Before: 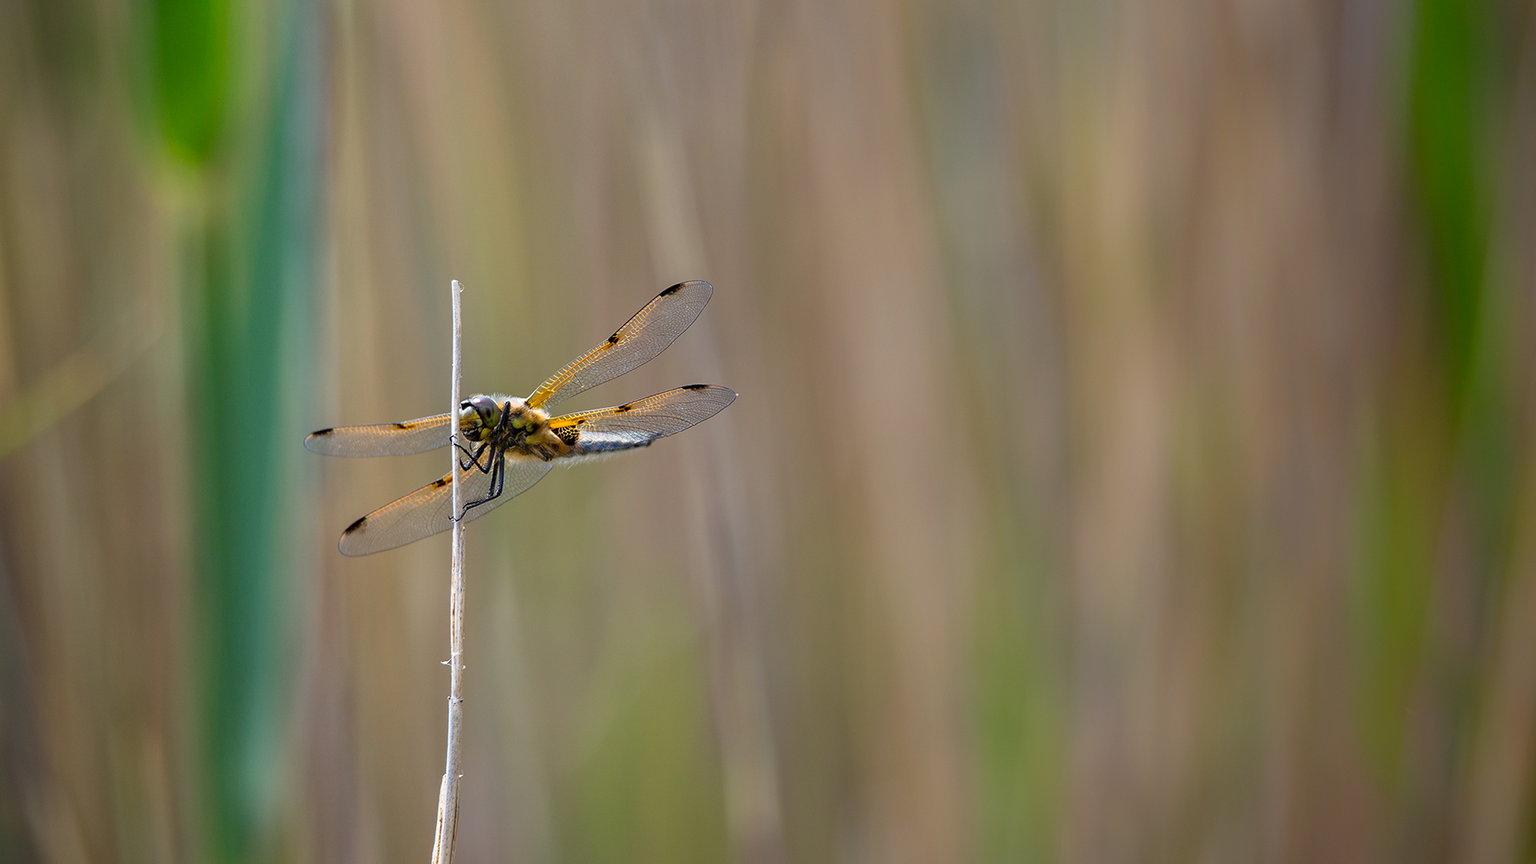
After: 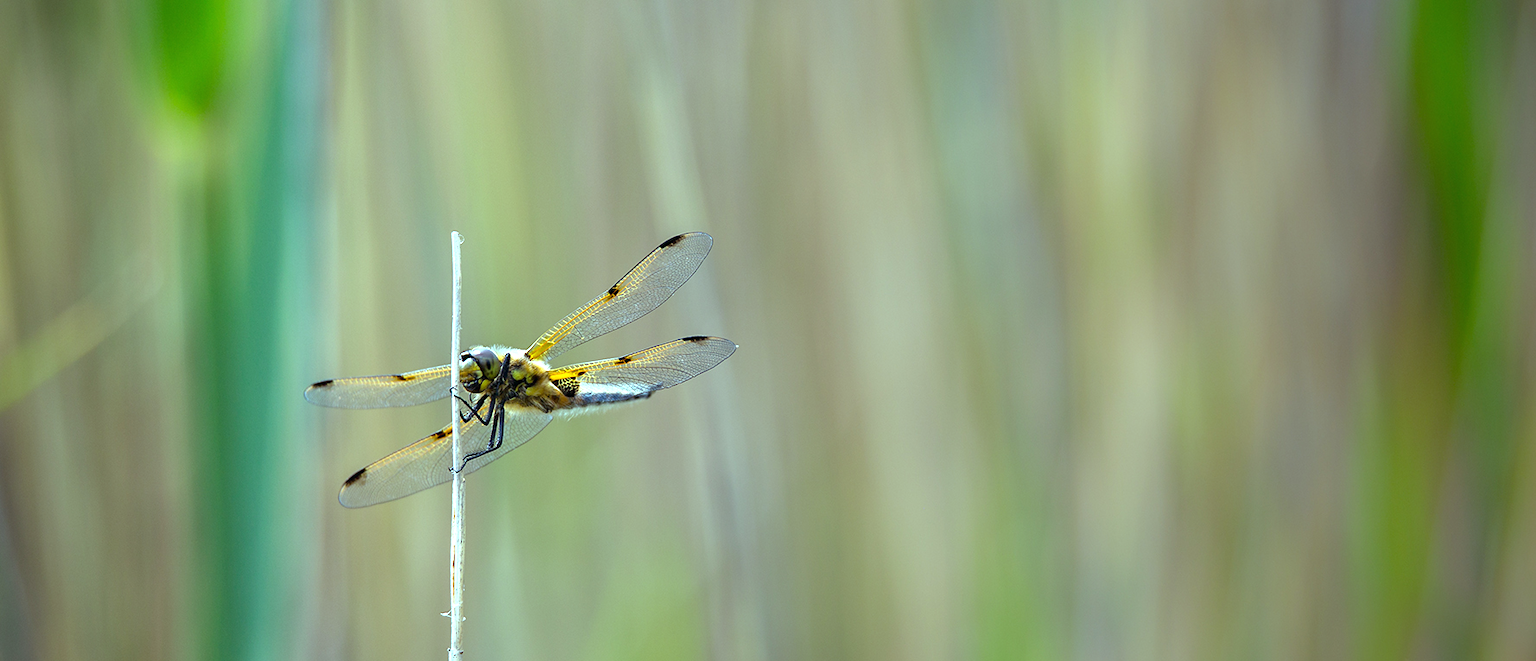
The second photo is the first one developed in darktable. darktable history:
exposure: exposure 0.636 EV, compensate highlight preservation false
color balance: mode lift, gamma, gain (sRGB), lift [0.997, 0.979, 1.021, 1.011], gamma [1, 1.084, 0.916, 0.998], gain [1, 0.87, 1.13, 1.101], contrast 4.55%, contrast fulcrum 38.24%, output saturation 104.09%
crop: top 5.667%, bottom 17.637%
